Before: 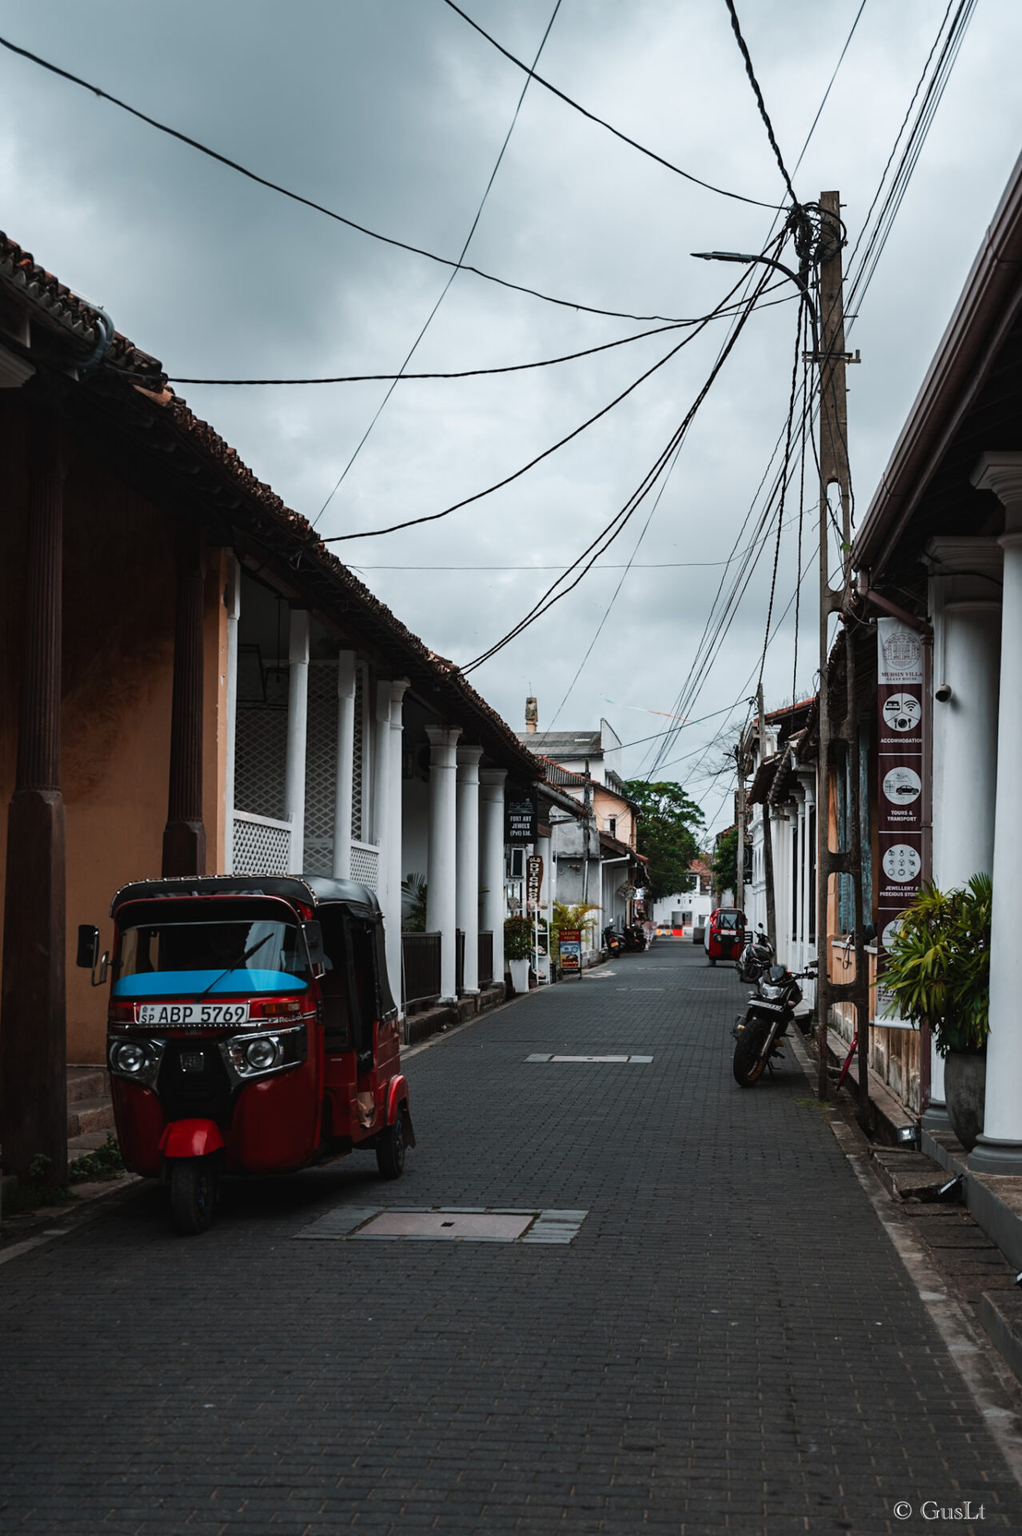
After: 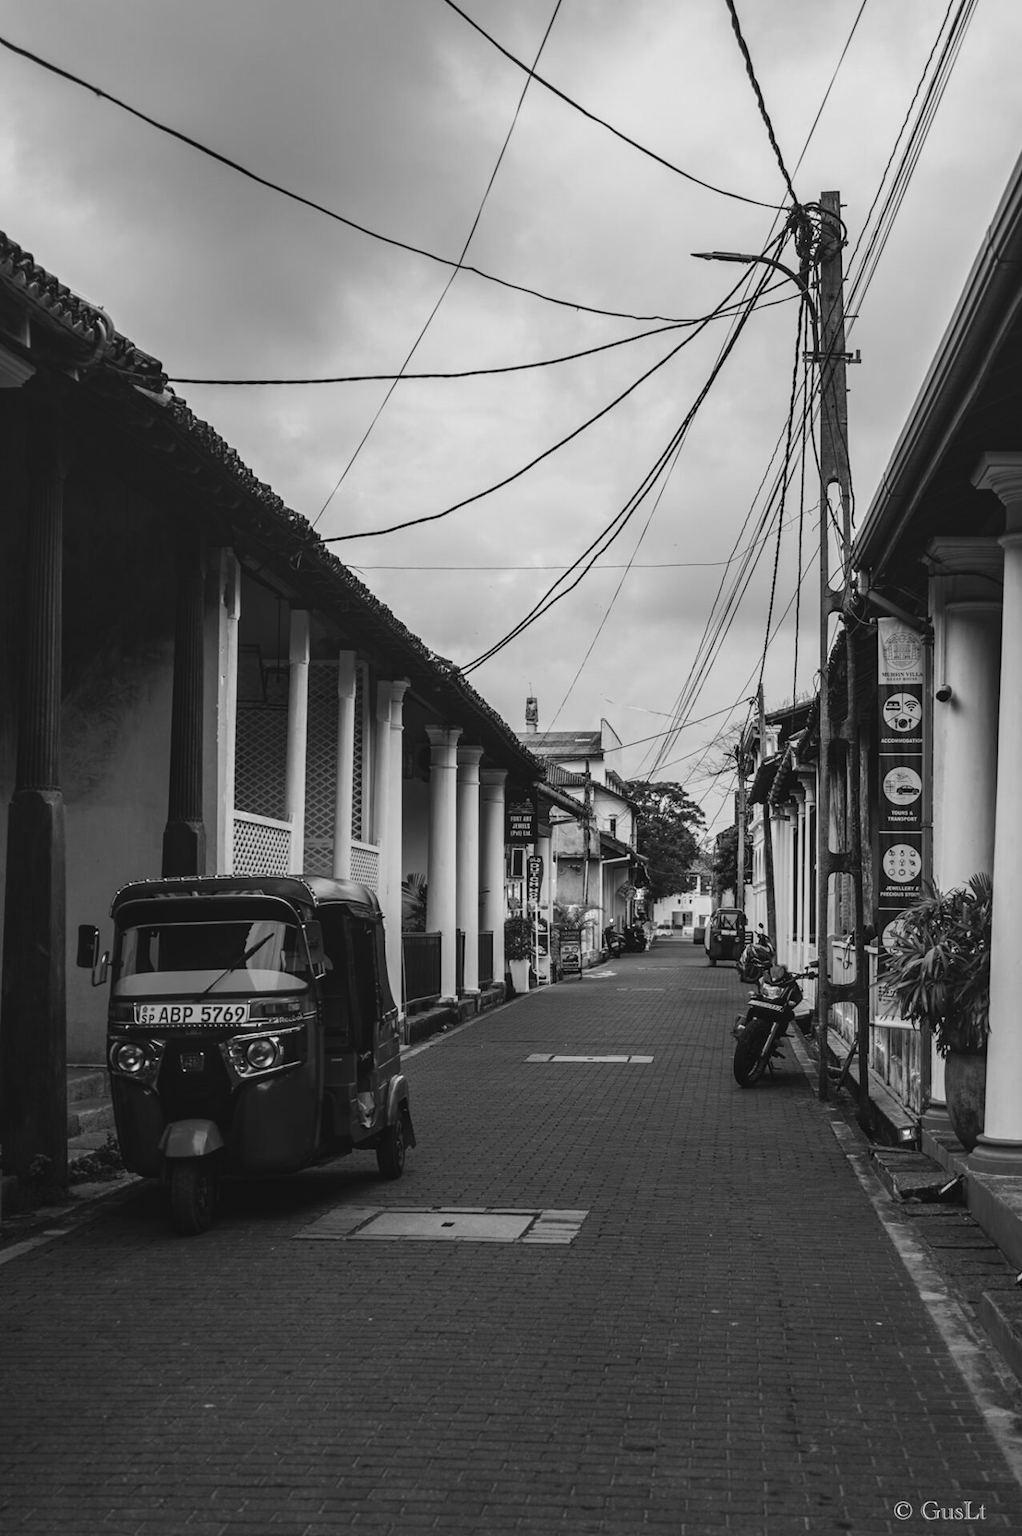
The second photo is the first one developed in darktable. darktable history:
monochrome: on, module defaults
local contrast: on, module defaults
contrast brightness saturation: contrast -0.11
